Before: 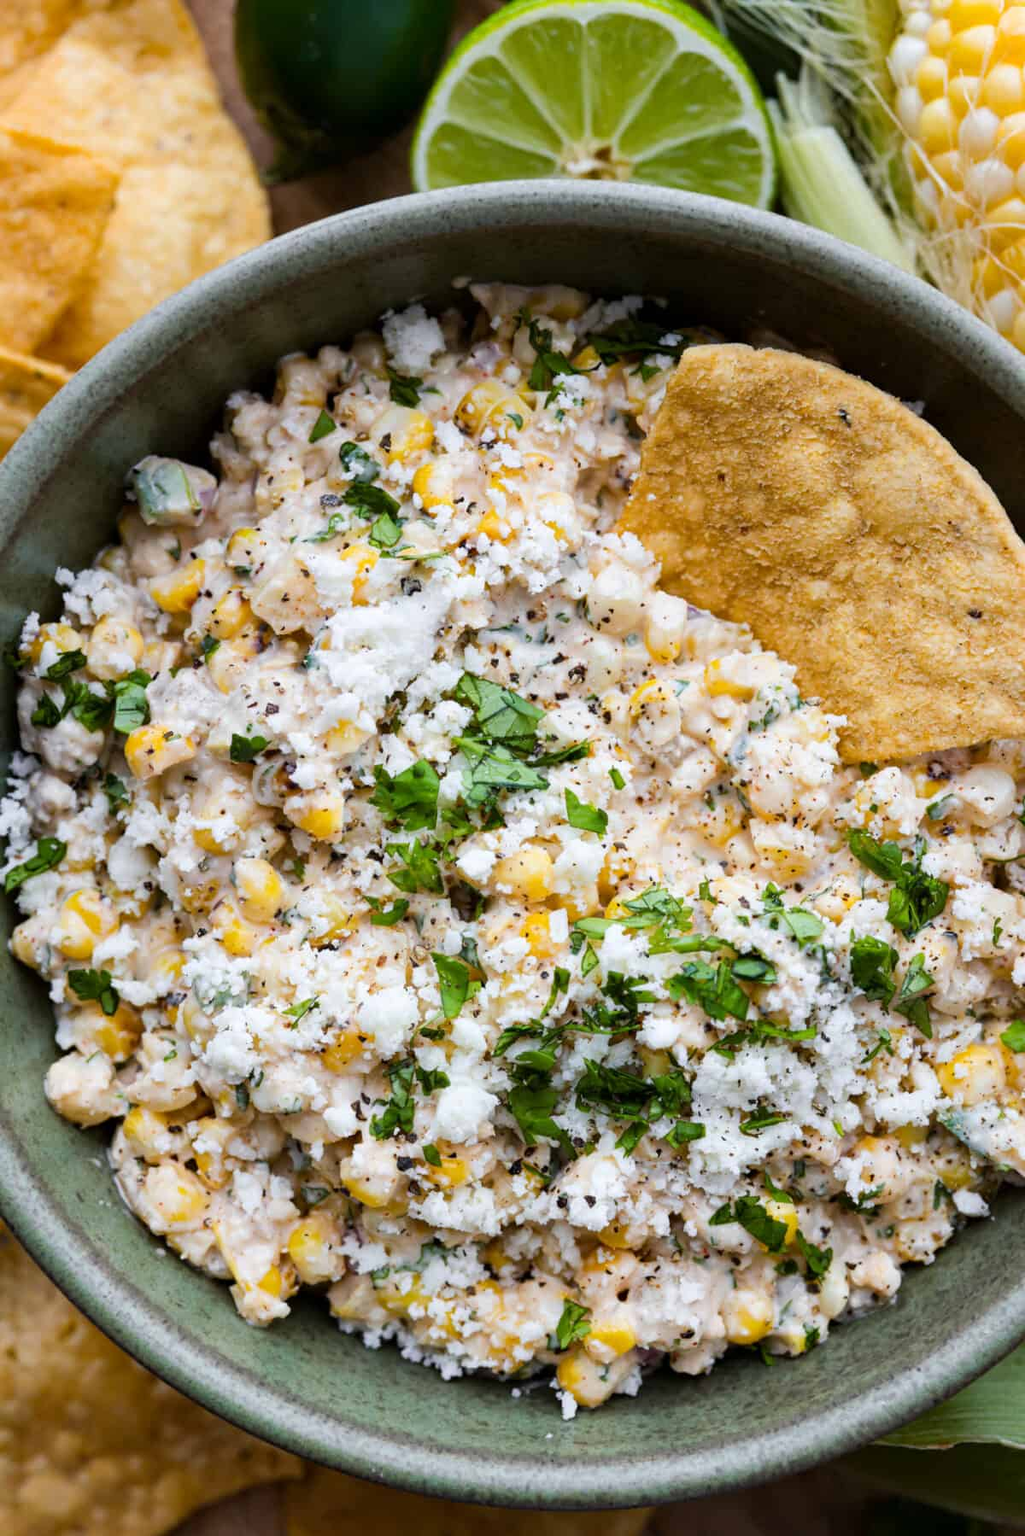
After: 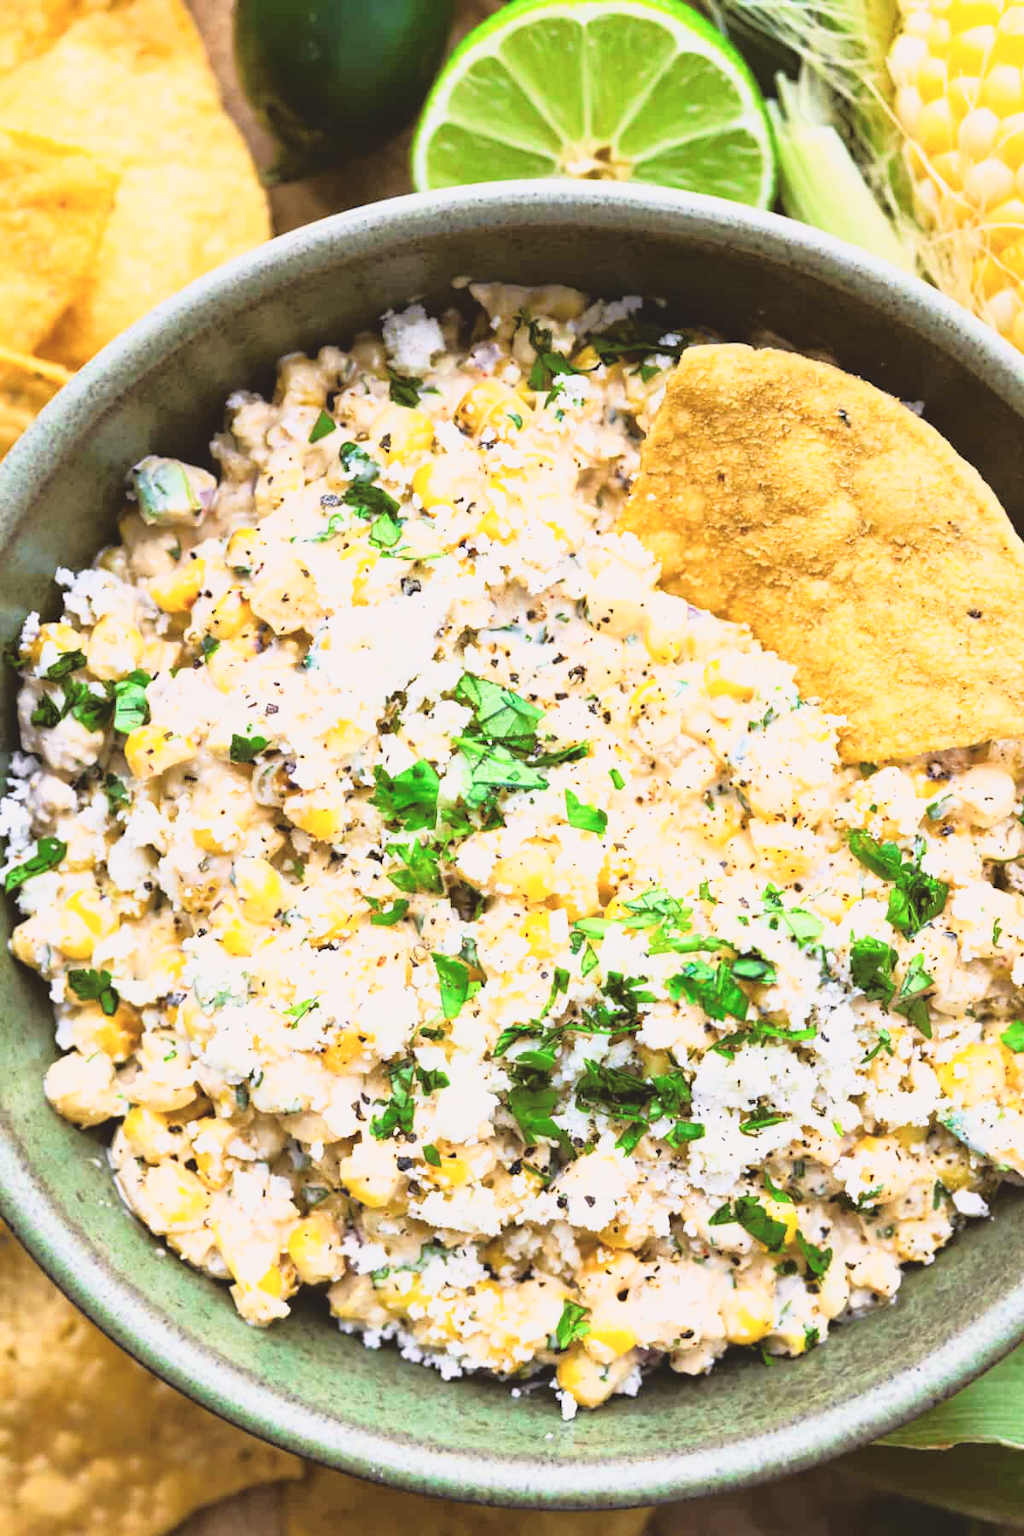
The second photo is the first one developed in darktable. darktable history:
tone curve: curves: ch0 [(0, 0.015) (0.091, 0.055) (0.184, 0.159) (0.304, 0.382) (0.492, 0.579) (0.628, 0.755) (0.832, 0.932) (0.984, 0.963)]; ch1 [(0, 0) (0.34, 0.235) (0.493, 0.5) (0.554, 0.56) (0.764, 0.815) (1, 1)]; ch2 [(0, 0) (0.44, 0.458) (0.476, 0.477) (0.542, 0.586) (0.674, 0.724) (1, 1)], color space Lab, independent channels, preserve colors none
exposure: black level correction -0.015, compensate highlight preservation false
base curve: curves: ch0 [(0, 0) (0.088, 0.125) (0.176, 0.251) (0.354, 0.501) (0.613, 0.749) (1, 0.877)], preserve colors none
